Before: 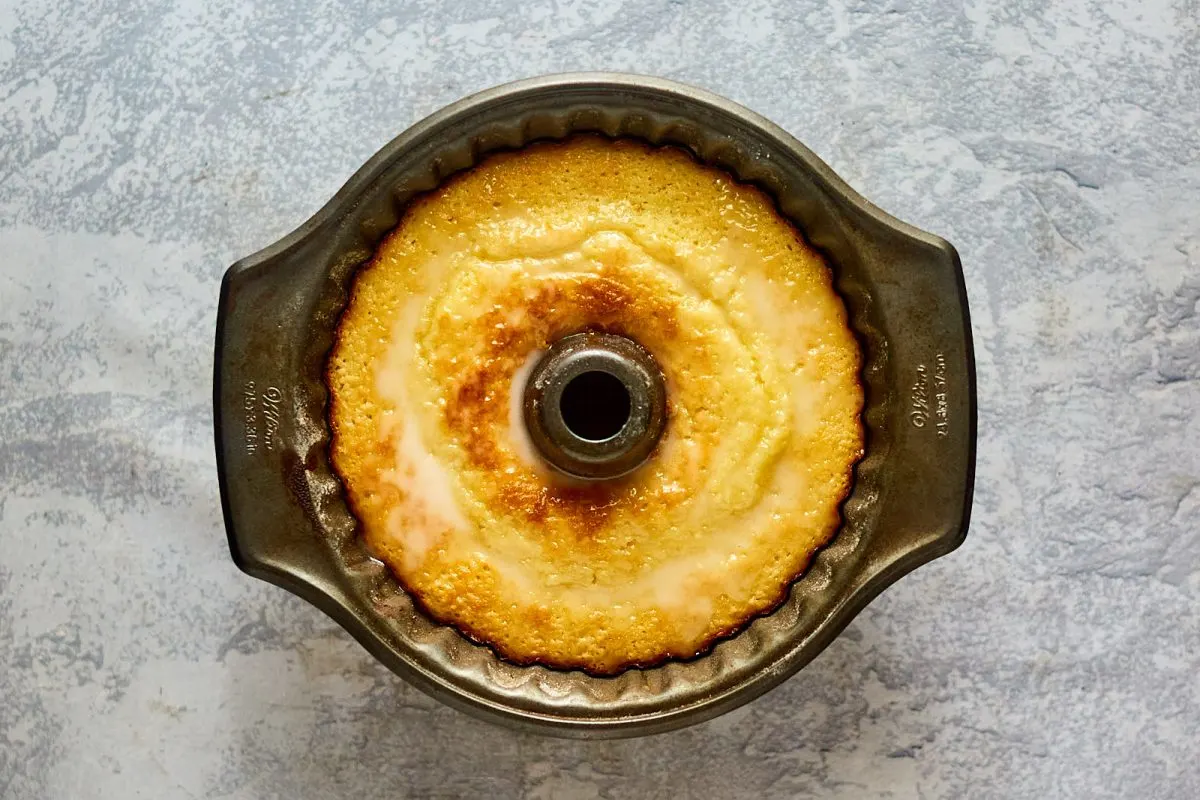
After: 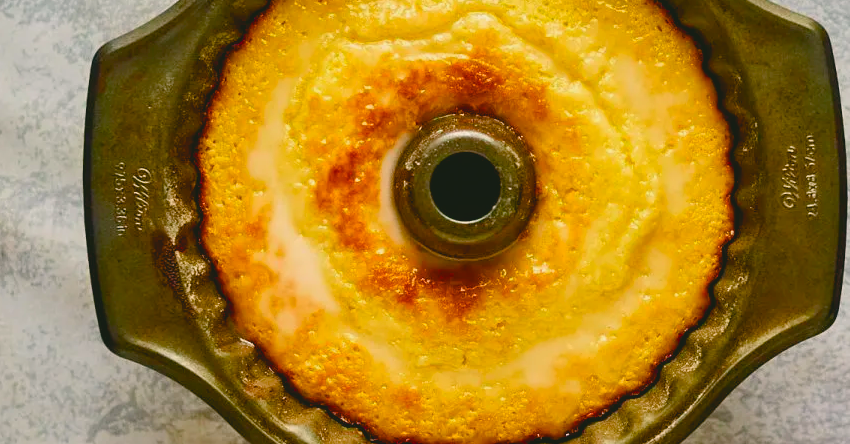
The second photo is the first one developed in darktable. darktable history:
crop: left 10.885%, top 27.404%, right 18.272%, bottom 17.051%
contrast brightness saturation: contrast -0.19, saturation 0.186
exposure: black level correction 0.001, exposure 0.144 EV, compensate highlight preservation false
color balance rgb: perceptual saturation grading › global saturation 20%, perceptual saturation grading › highlights -24.775%, perceptual saturation grading › shadows 49.465%
color correction: highlights a* 4.4, highlights b* 4.96, shadows a* -6.77, shadows b* 4.89
